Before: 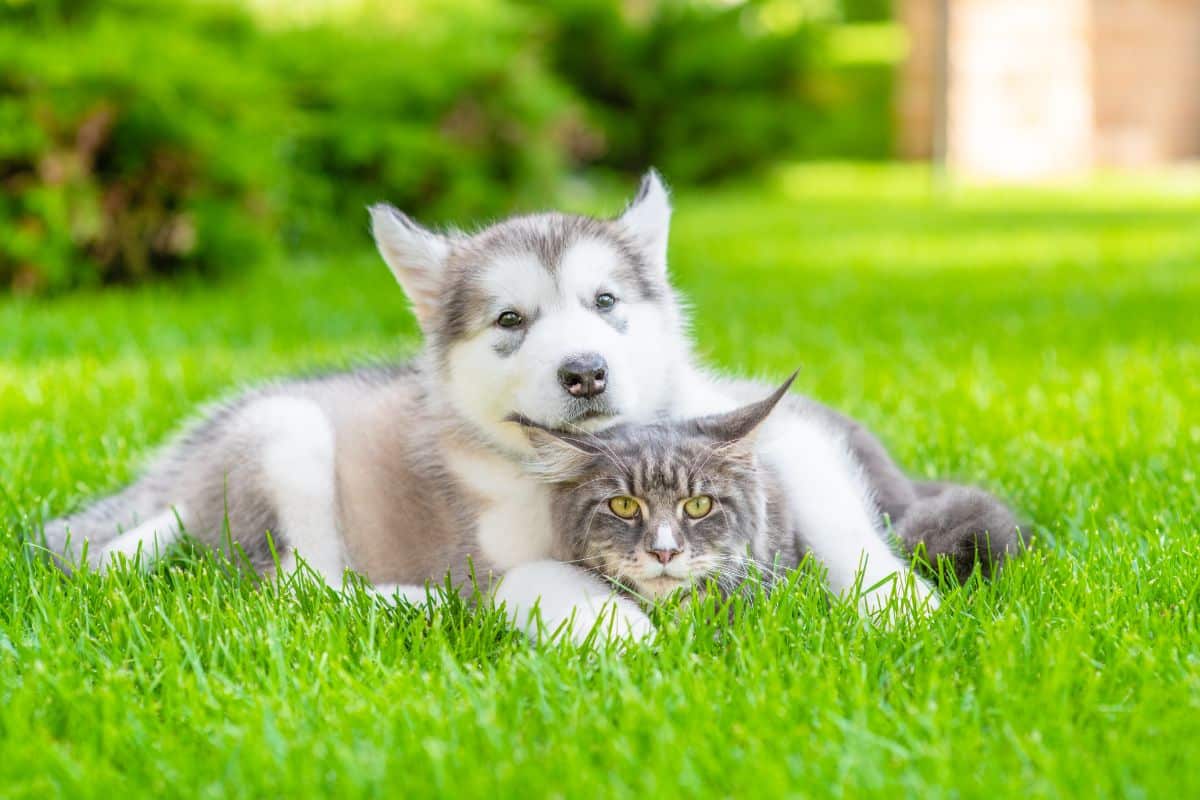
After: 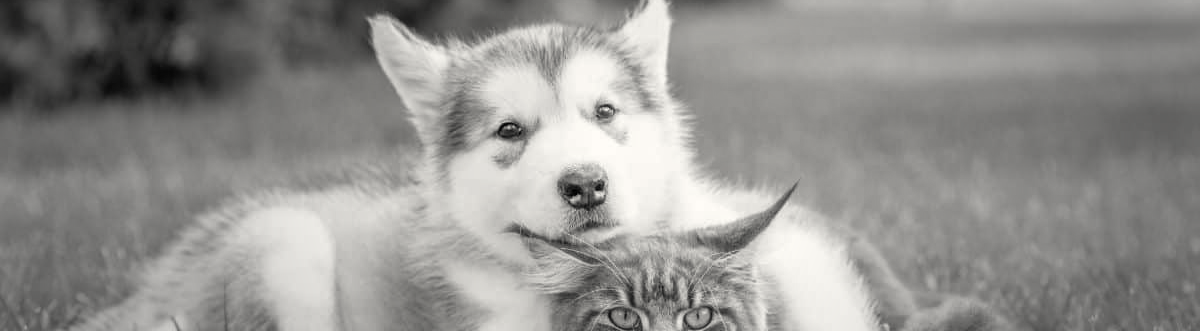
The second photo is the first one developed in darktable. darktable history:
color correction: highlights b* 2.94
crop and rotate: top 23.722%, bottom 34.815%
vignetting: fall-off start 32.89%, fall-off radius 64.45%, width/height ratio 0.951, unbound false
color calibration: output gray [0.253, 0.26, 0.487, 0], illuminant as shot in camera, x 0.37, y 0.382, temperature 4320.25 K, gamut compression 2.99
